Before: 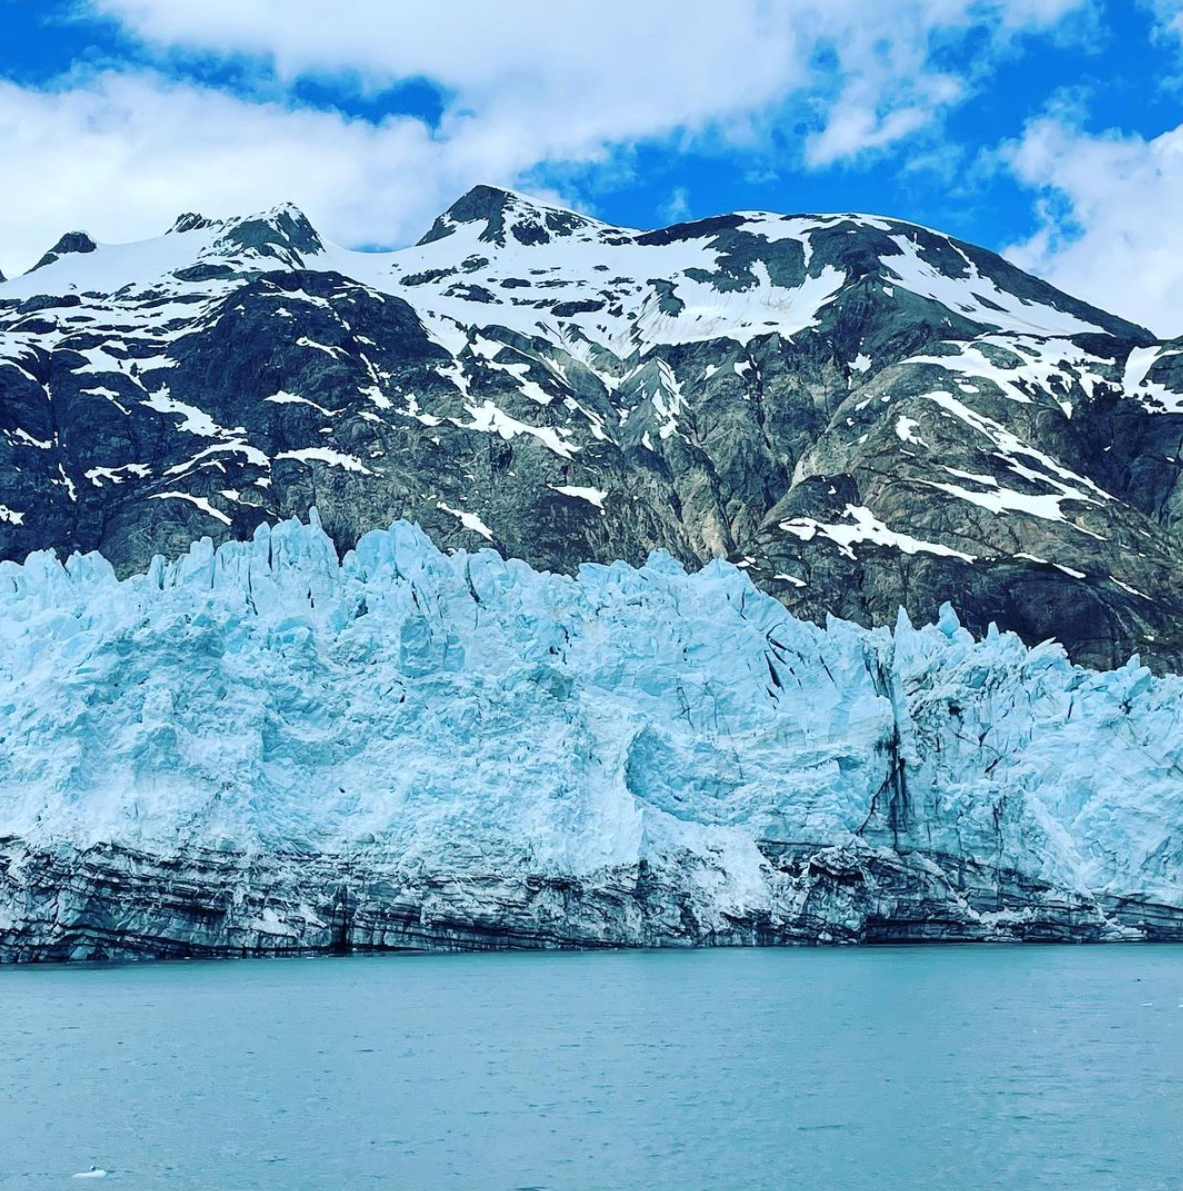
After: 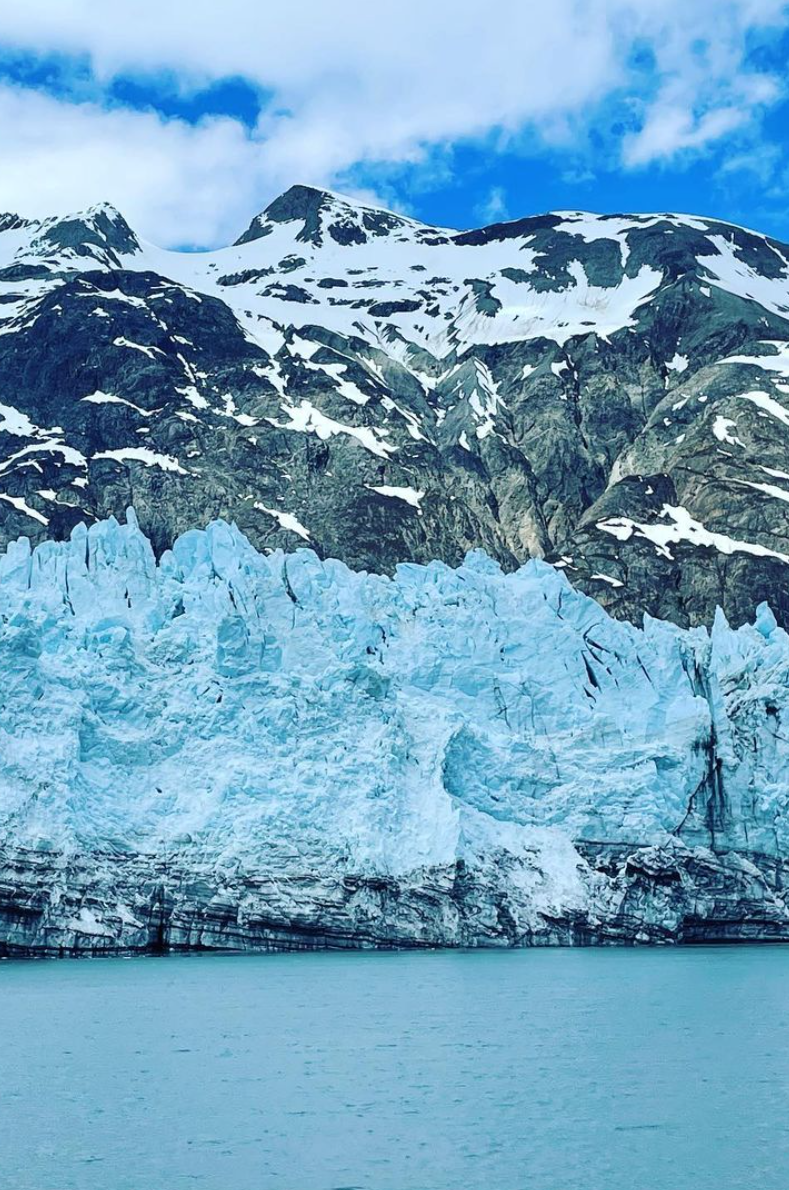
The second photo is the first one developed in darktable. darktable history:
crop and rotate: left 15.511%, right 17.735%
